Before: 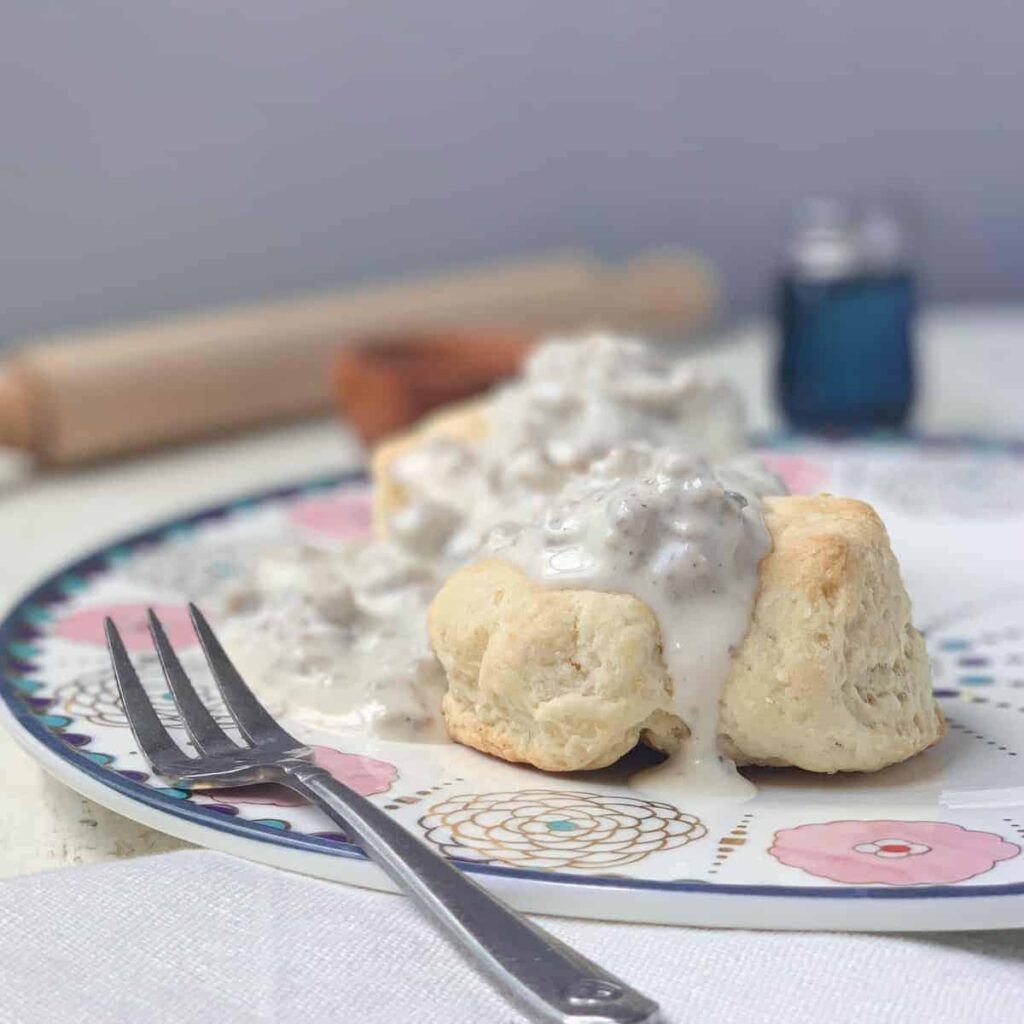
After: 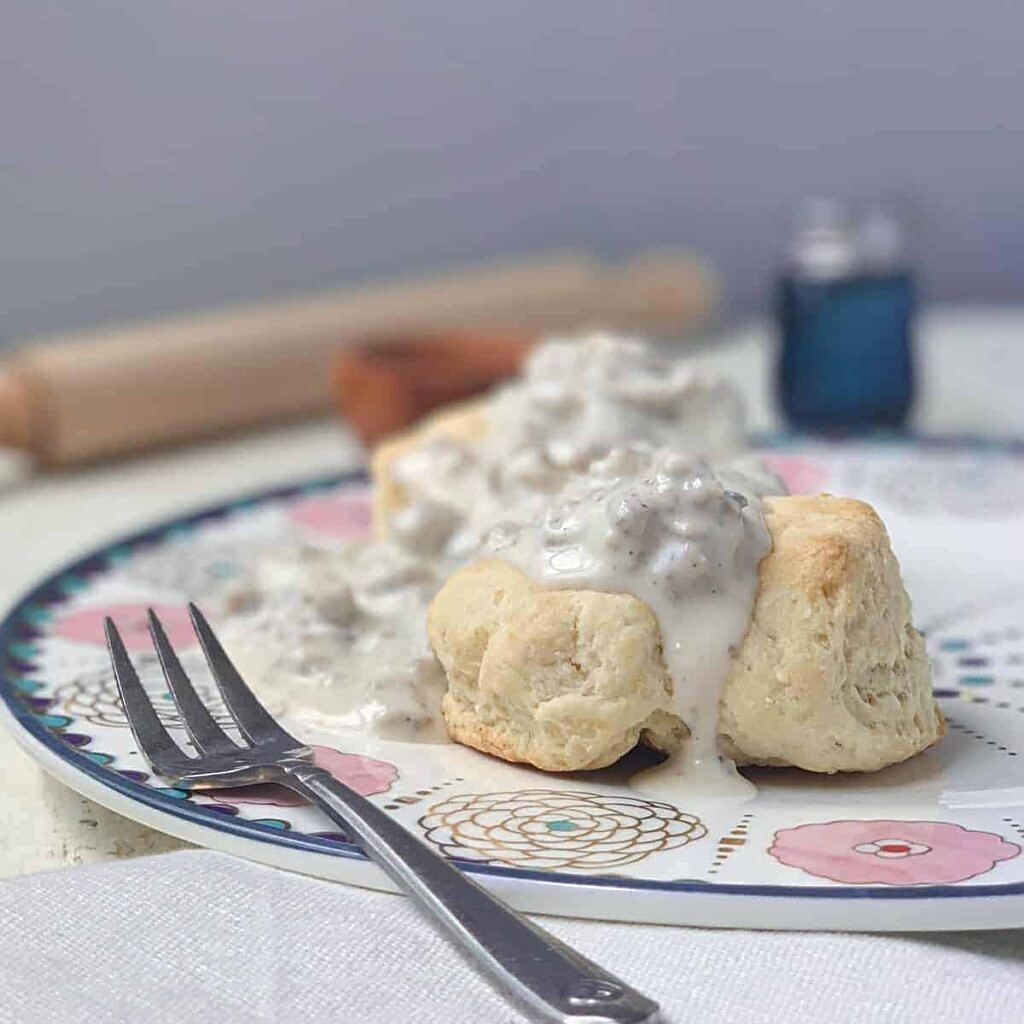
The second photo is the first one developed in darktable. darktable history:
sharpen: amount 0.497
shadows and highlights: shadows 29.68, highlights -30.41, low approximation 0.01, soften with gaussian
